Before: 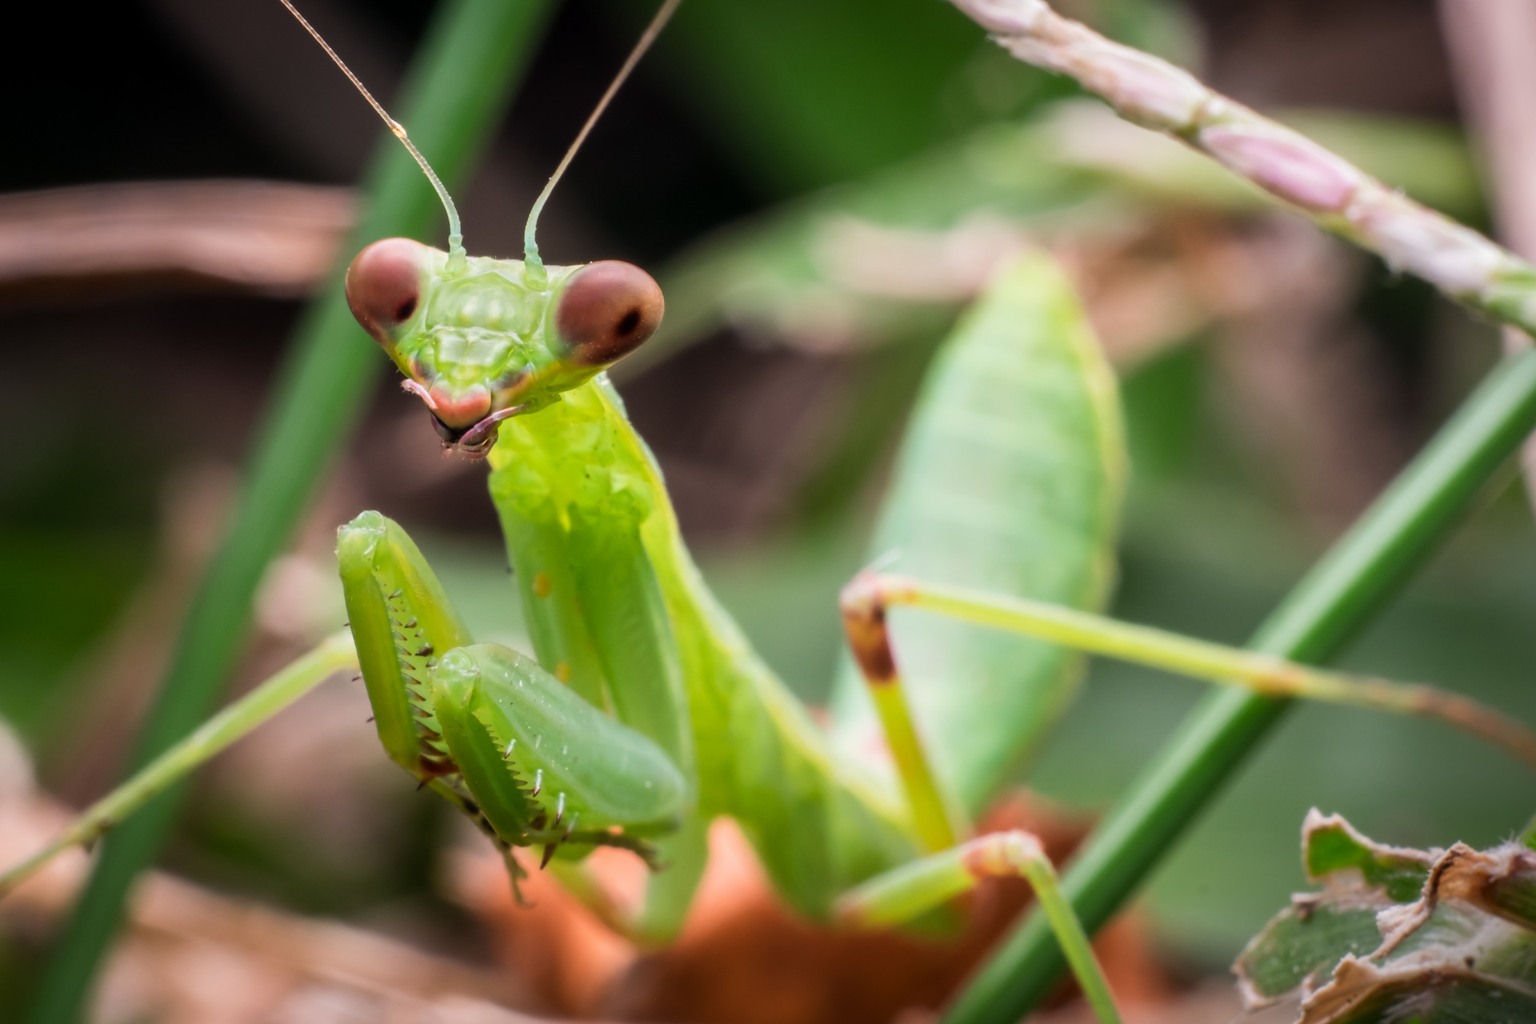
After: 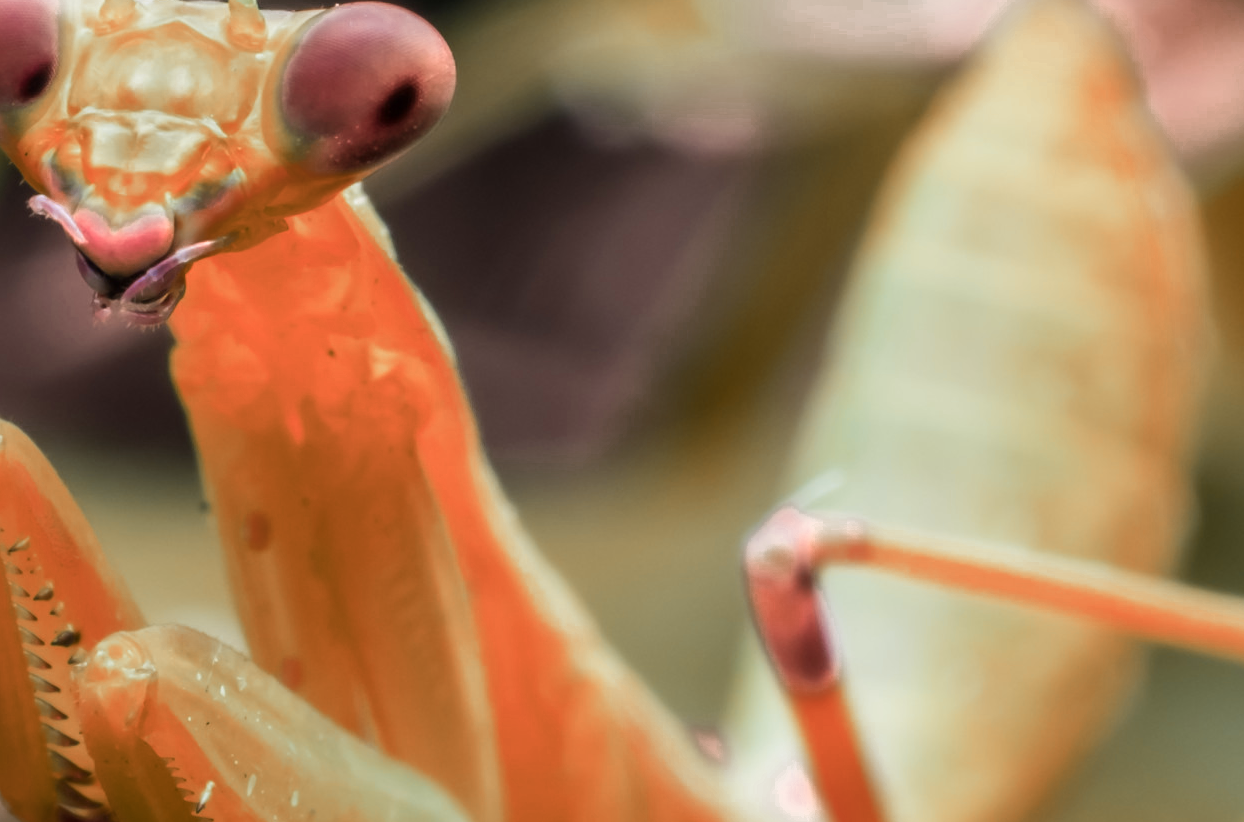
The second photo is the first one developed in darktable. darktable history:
color zones: curves: ch0 [(0.006, 0.385) (0.143, 0.563) (0.243, 0.321) (0.352, 0.464) (0.516, 0.456) (0.625, 0.5) (0.75, 0.5) (0.875, 0.5)]; ch1 [(0, 0.5) (0.134, 0.504) (0.246, 0.463) (0.421, 0.515) (0.5, 0.56) (0.625, 0.5) (0.75, 0.5) (0.875, 0.5)]; ch2 [(0, 0.5) (0.131, 0.426) (0.307, 0.289) (0.38, 0.188) (0.513, 0.216) (0.625, 0.548) (0.75, 0.468) (0.838, 0.396) (0.971, 0.311)]
crop: left 25.026%, top 25.375%, right 25.193%, bottom 25.286%
